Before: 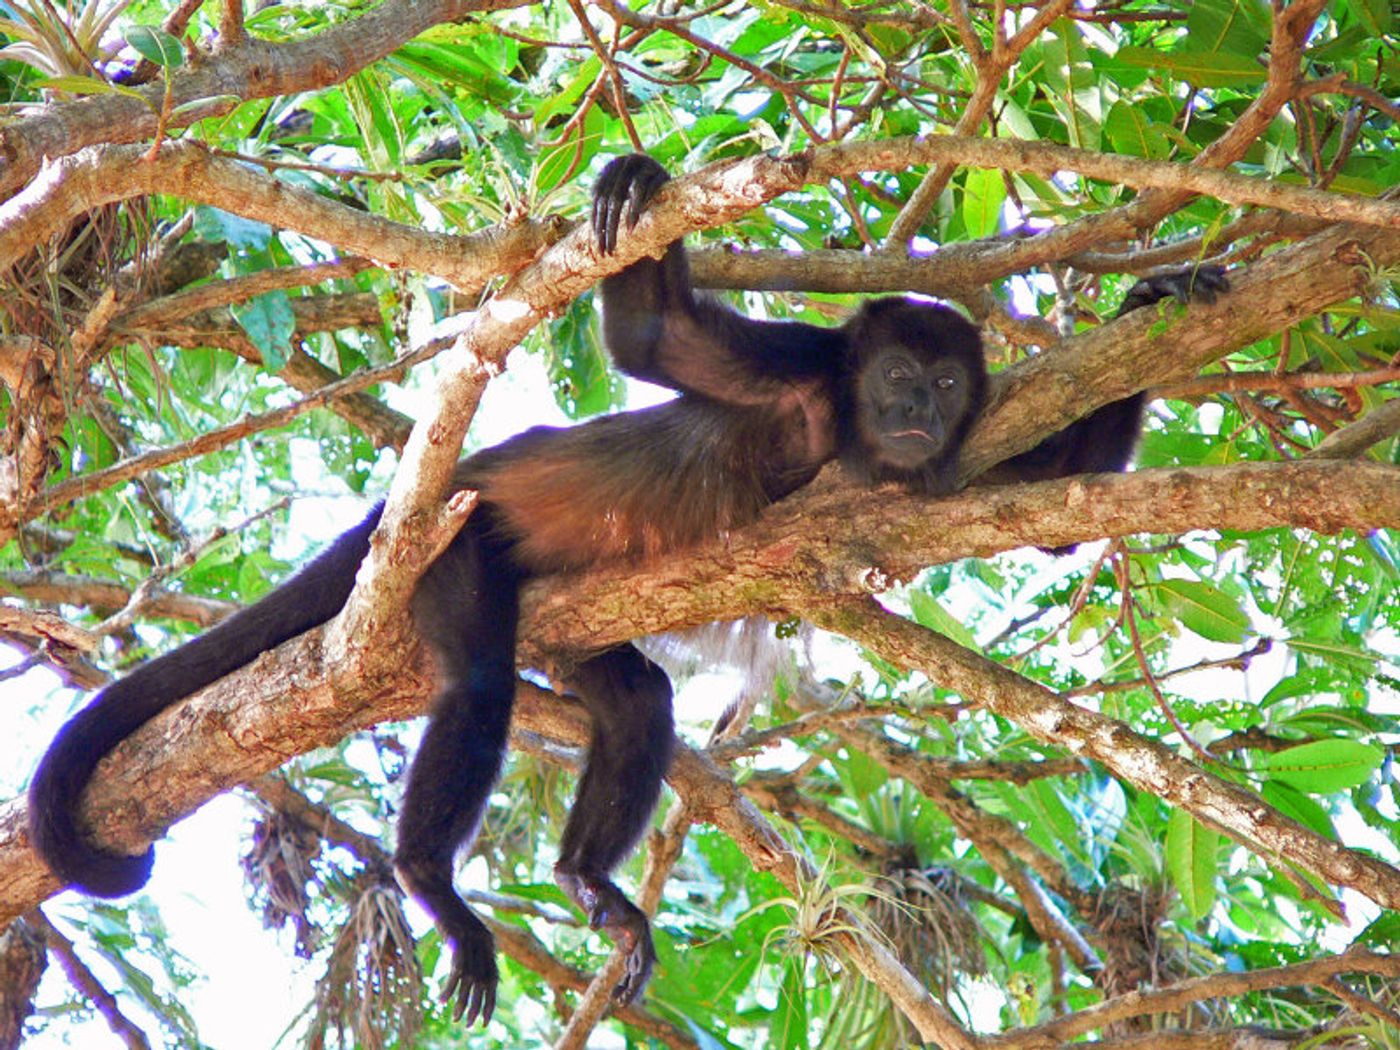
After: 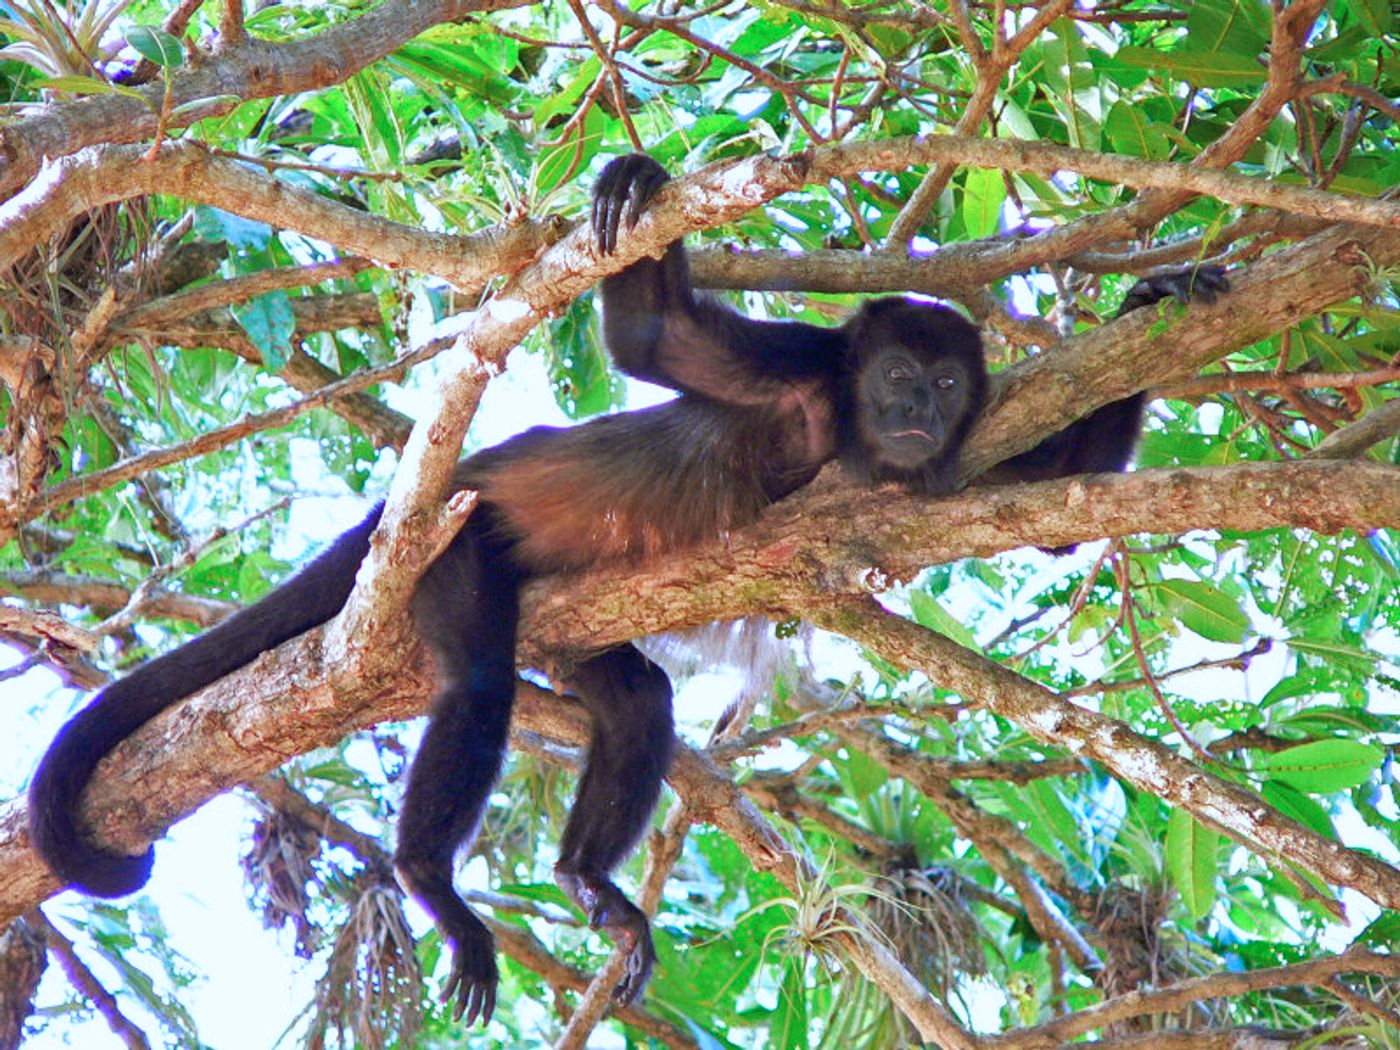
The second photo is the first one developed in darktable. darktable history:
color calibration: illuminant custom, x 0.371, y 0.381, temperature 4283.54 K
